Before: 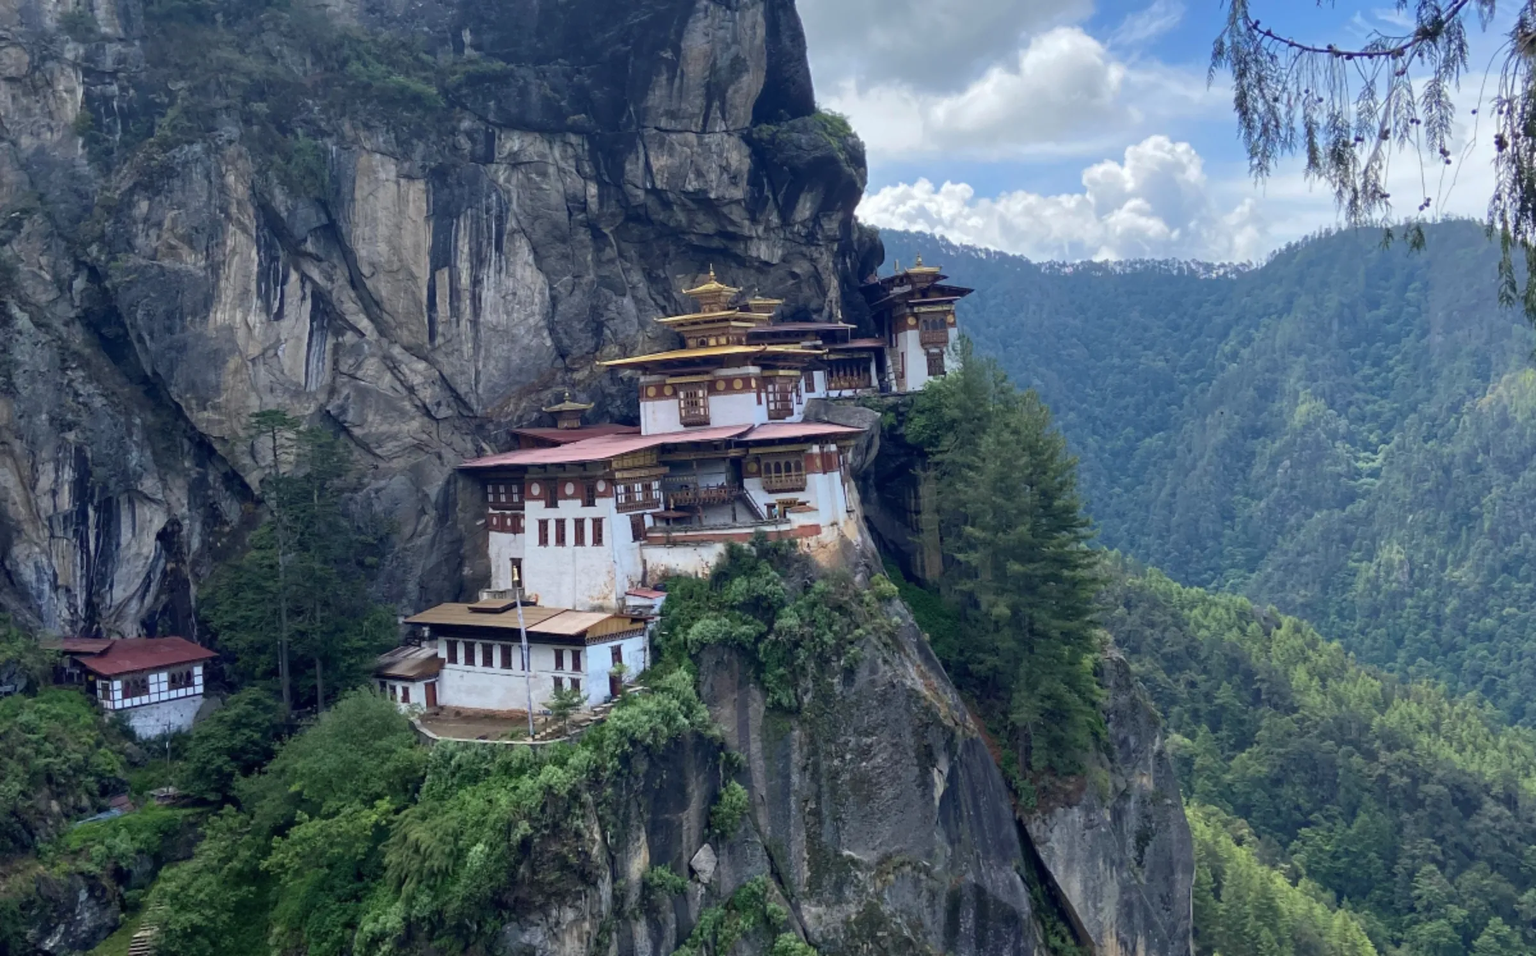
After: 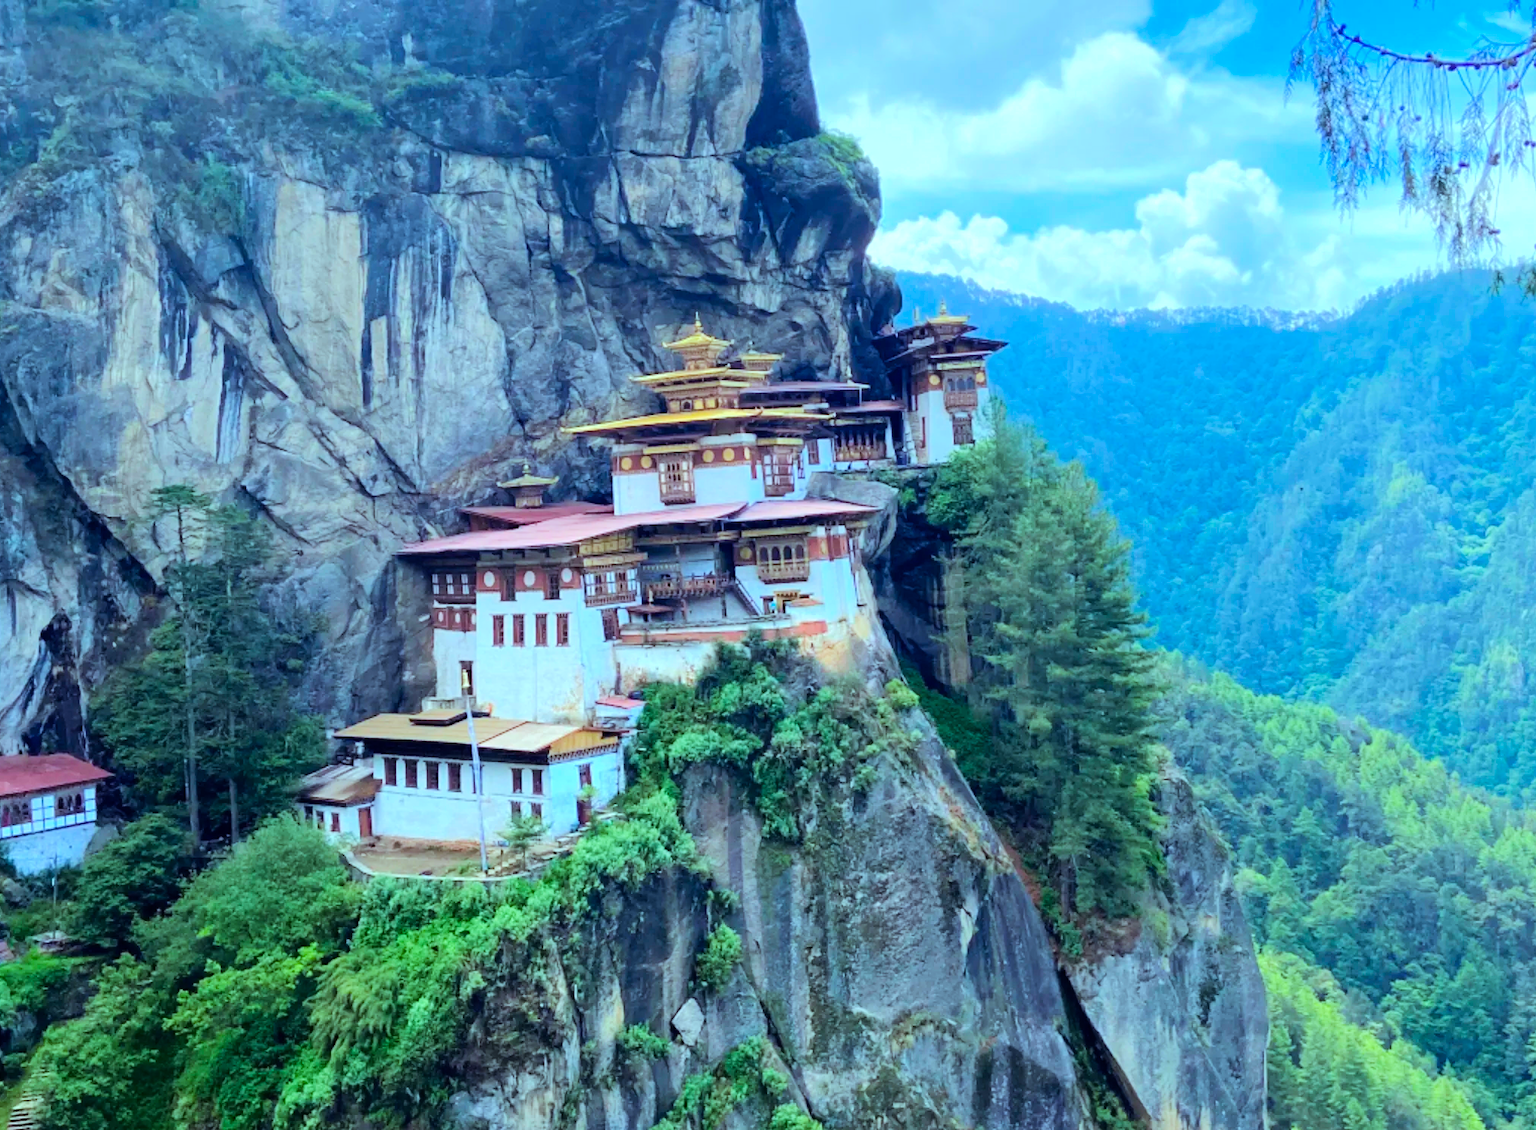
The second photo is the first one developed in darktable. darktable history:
color balance rgb: shadows lift › hue 86.81°, highlights gain › luminance 15.406%, highlights gain › chroma 3.929%, highlights gain › hue 211.69°, linear chroma grading › global chroma 0.347%, perceptual saturation grading › global saturation 39.477%, global vibrance 15.01%
crop: left 7.987%, right 7.499%
tone equalizer: -7 EV 0.146 EV, -6 EV 0.627 EV, -5 EV 1.17 EV, -4 EV 1.32 EV, -3 EV 1.17 EV, -2 EV 0.6 EV, -1 EV 0.168 EV, edges refinement/feathering 500, mask exposure compensation -1.25 EV, preserve details no
